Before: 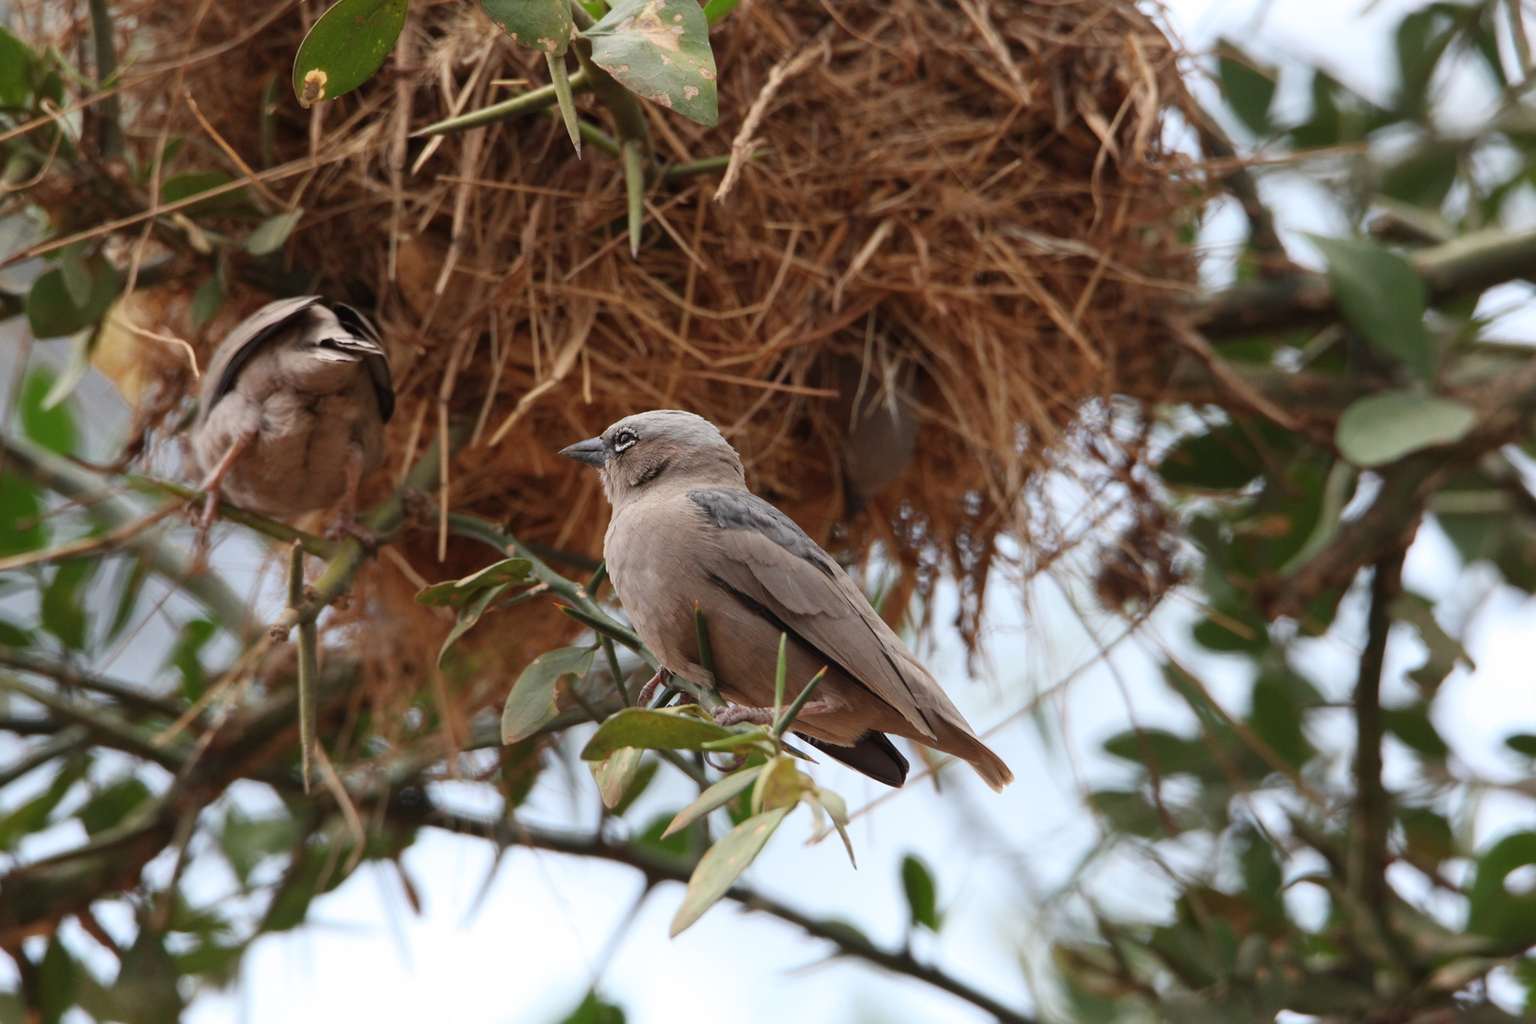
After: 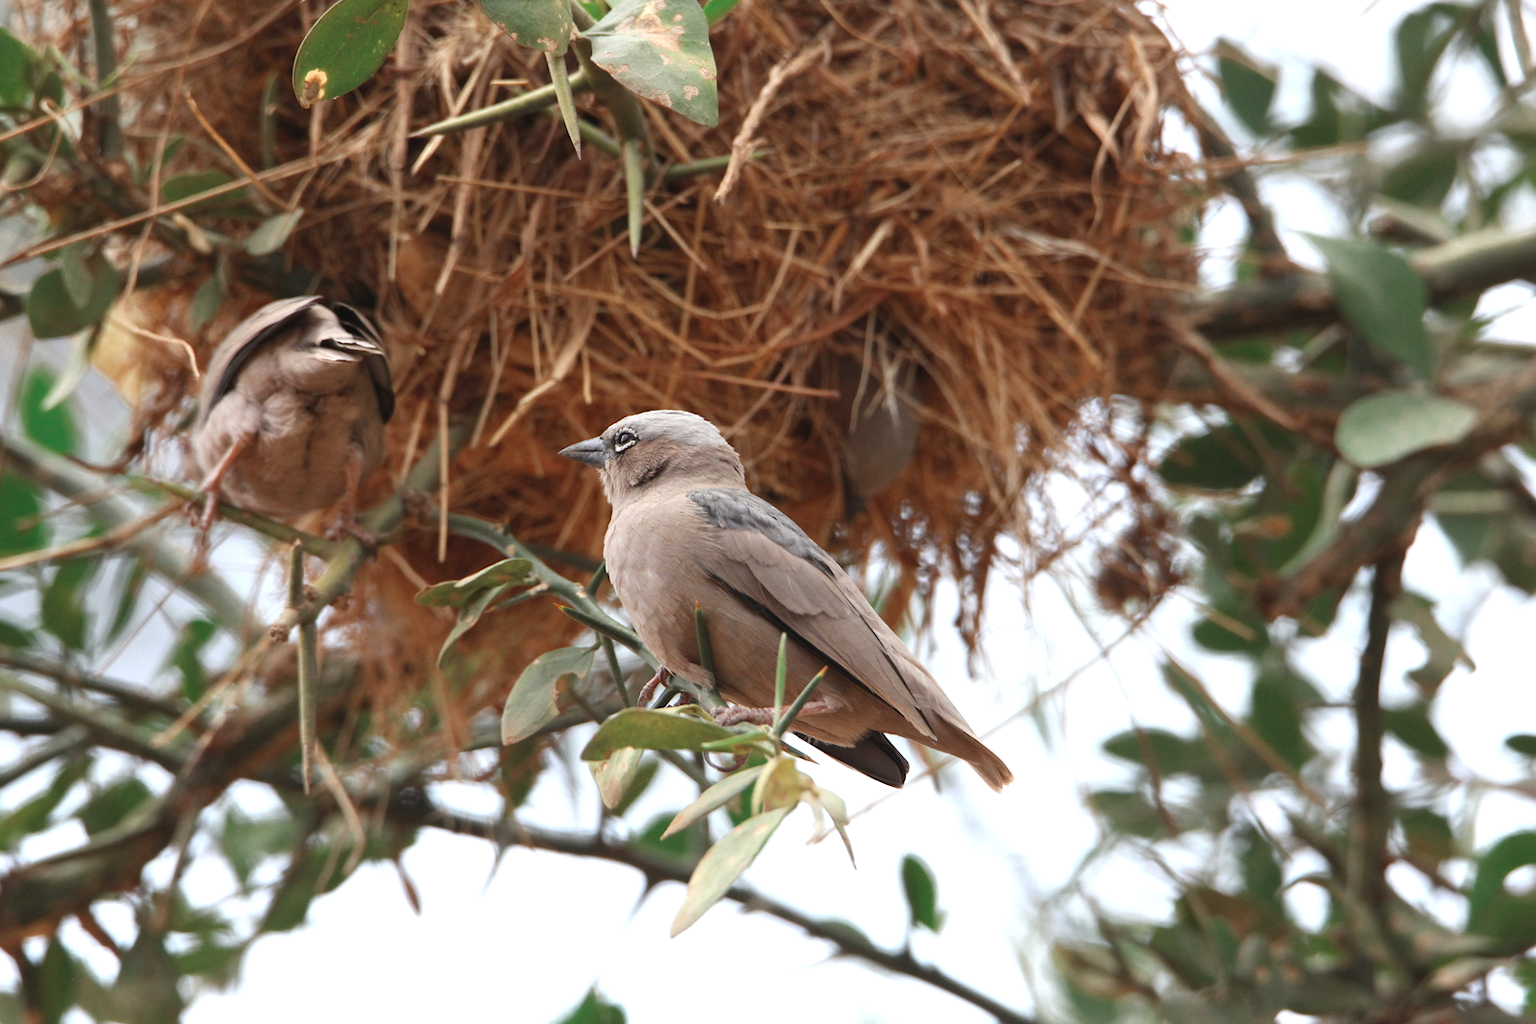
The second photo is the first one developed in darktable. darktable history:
color zones: curves: ch0 [(0, 0.5) (0.125, 0.4) (0.25, 0.5) (0.375, 0.4) (0.5, 0.4) (0.625, 0.6) (0.75, 0.6) (0.875, 0.5)]; ch1 [(0, 0.4) (0.125, 0.5) (0.25, 0.4) (0.375, 0.4) (0.5, 0.4) (0.625, 0.4) (0.75, 0.5) (0.875, 0.4)]; ch2 [(0, 0.6) (0.125, 0.5) (0.25, 0.5) (0.375, 0.6) (0.5, 0.6) (0.625, 0.5) (0.75, 0.5) (0.875, 0.5)]
contrast brightness saturation: contrast 0.052, brightness 0.064, saturation 0.006
exposure: exposure 0.512 EV, compensate highlight preservation false
